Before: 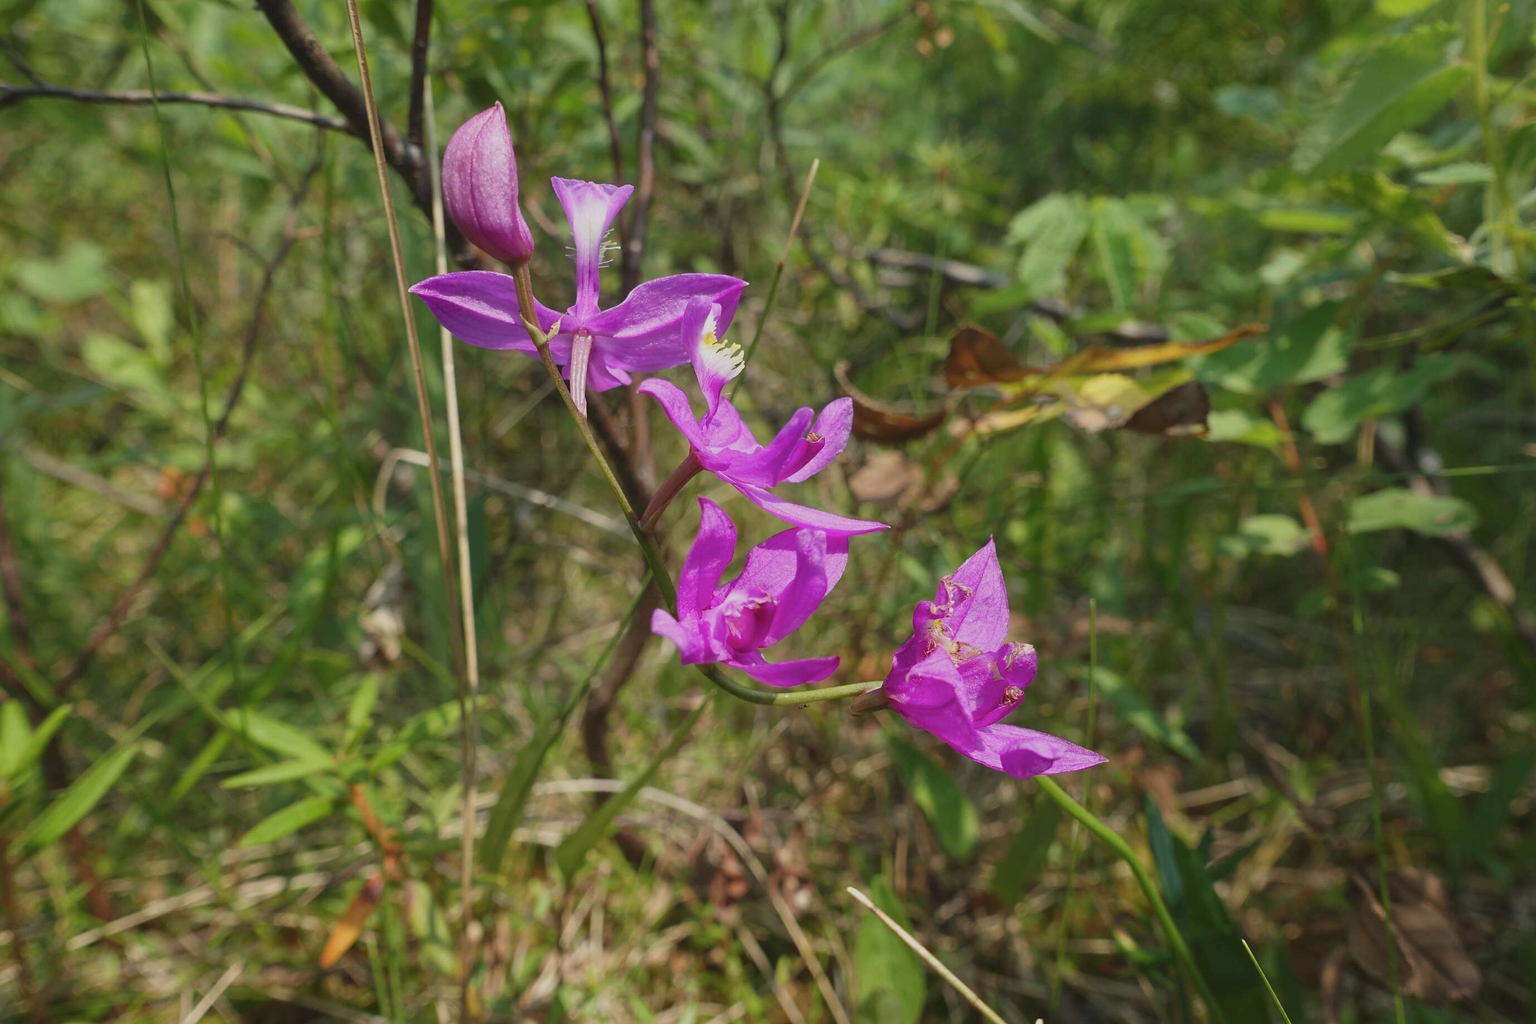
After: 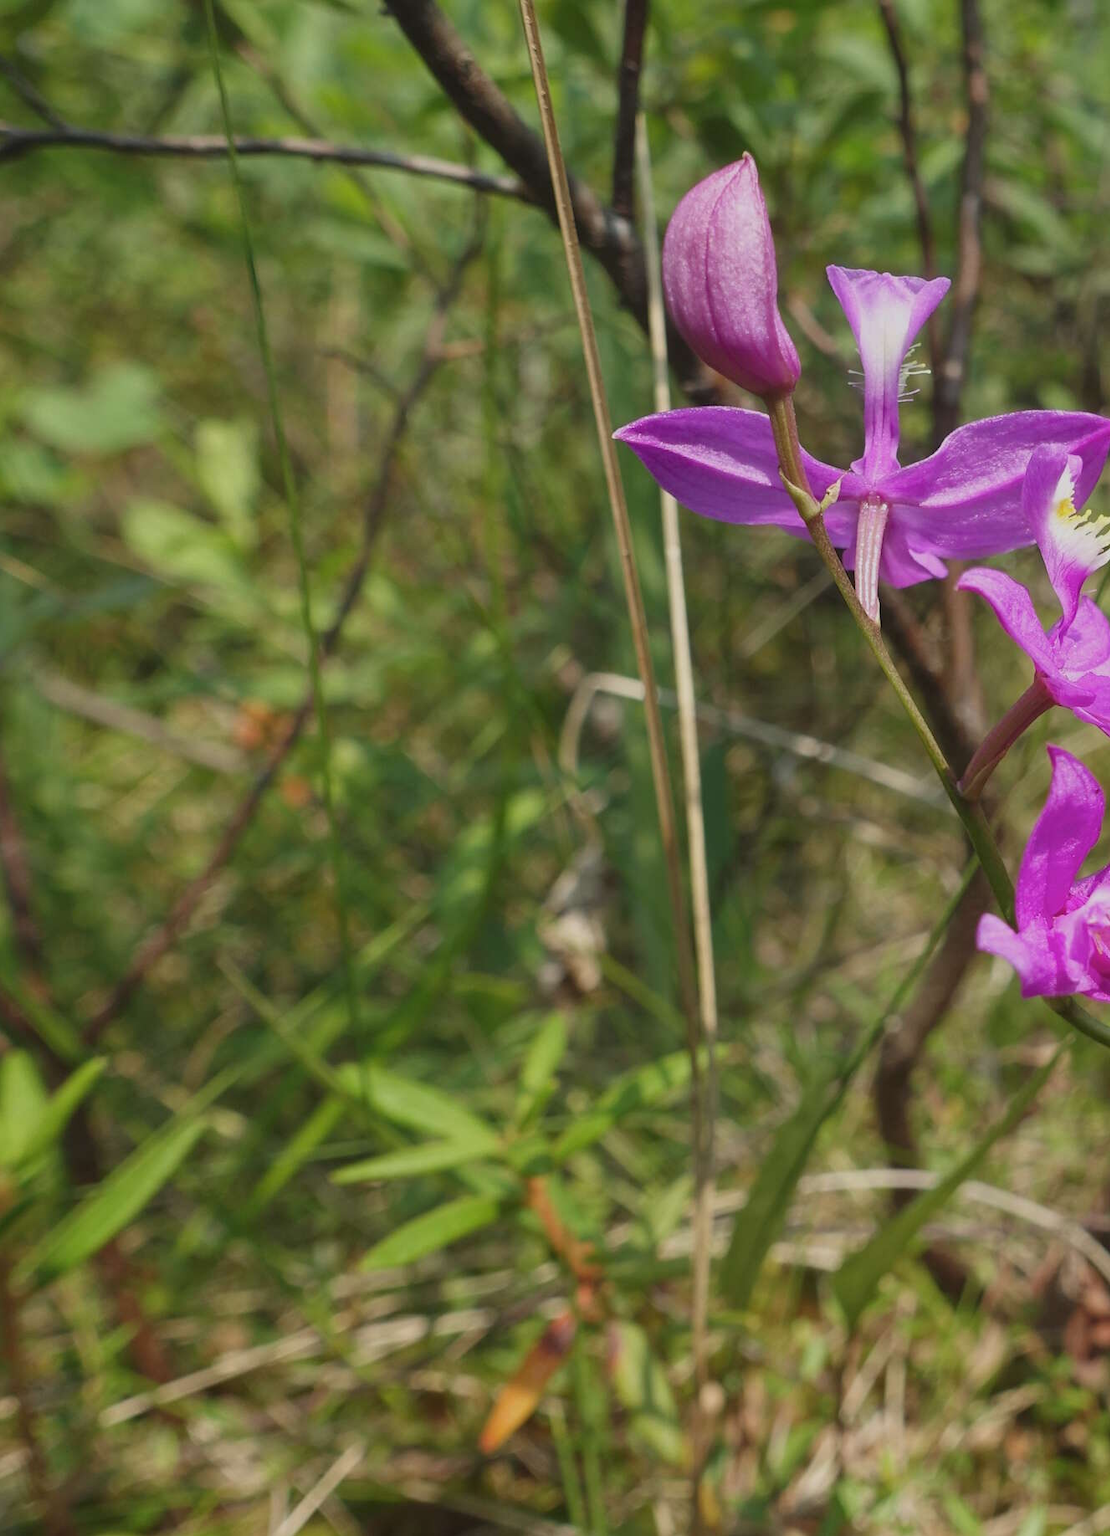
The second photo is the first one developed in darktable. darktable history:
crop and rotate: left 0.05%, top 0%, right 51.774%
